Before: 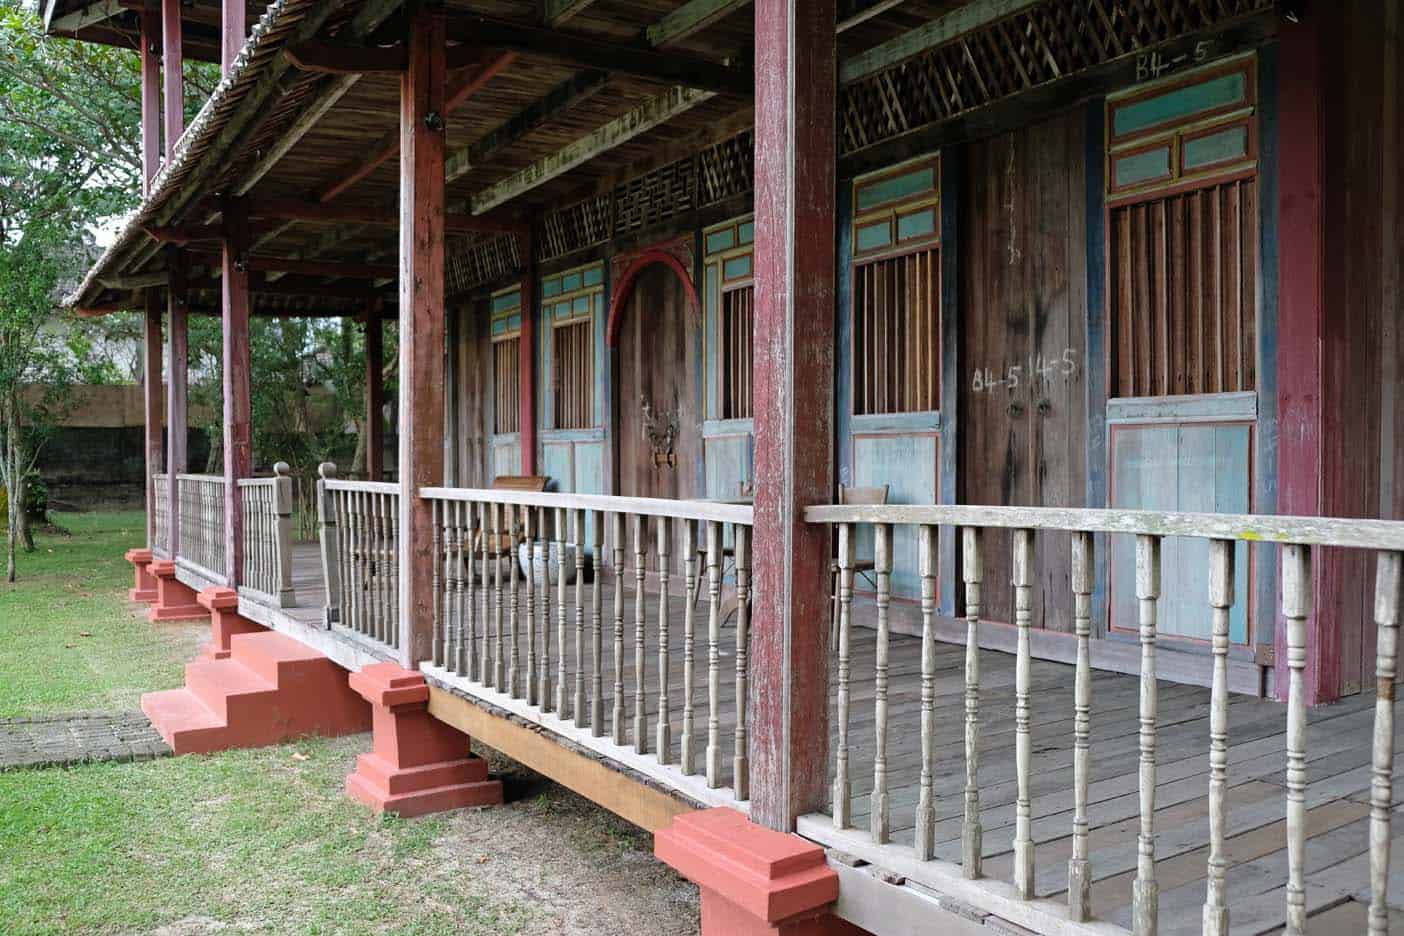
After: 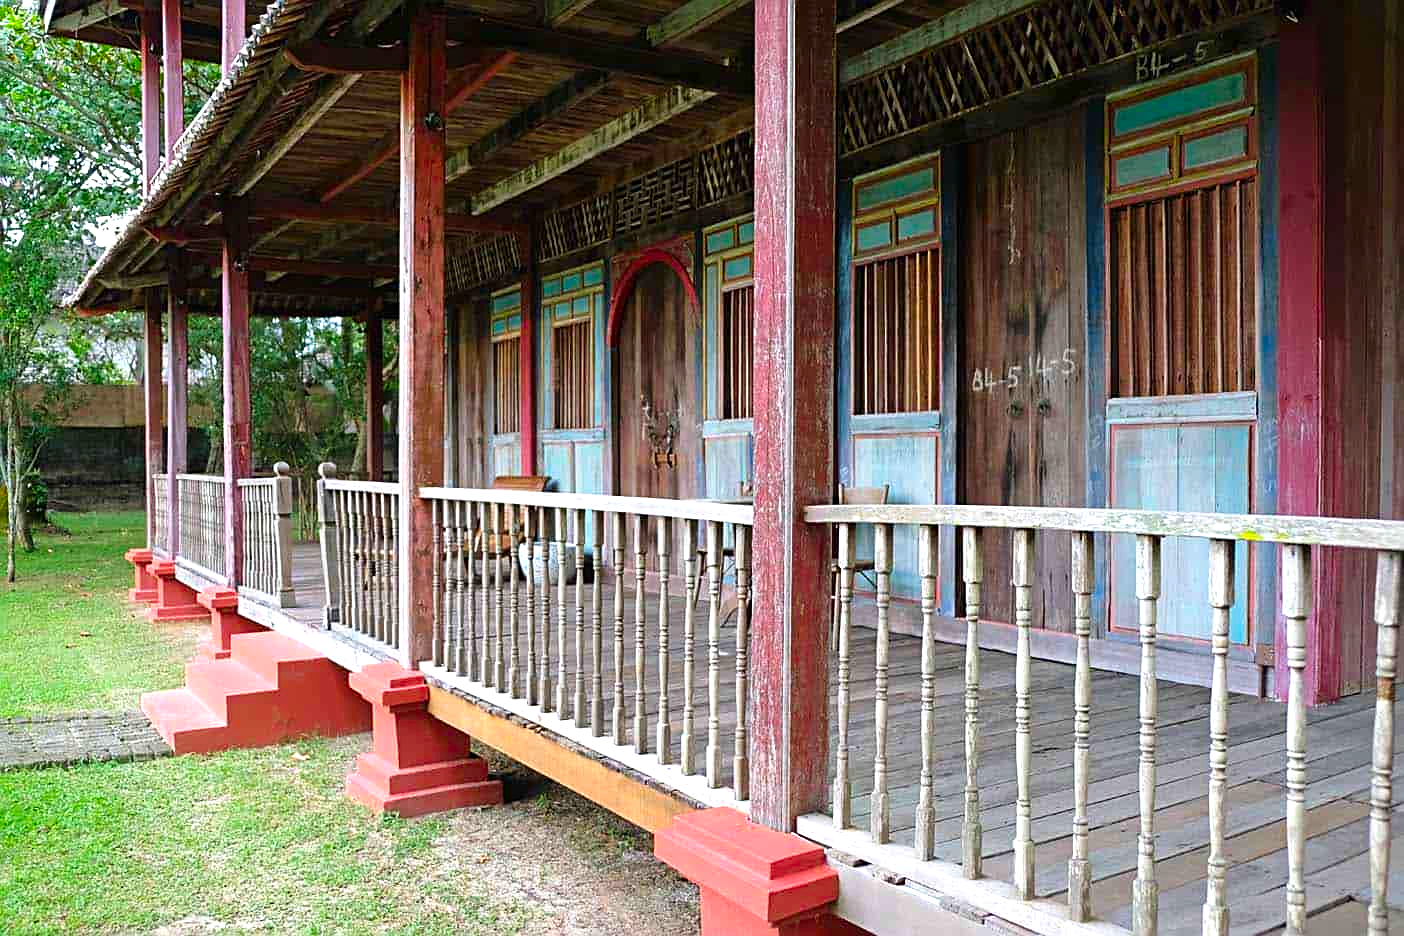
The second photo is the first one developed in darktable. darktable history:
white balance: emerald 1
contrast brightness saturation: saturation 0.5
sharpen: on, module defaults
exposure: black level correction 0, exposure 0.5 EV, compensate exposure bias true, compensate highlight preservation false
